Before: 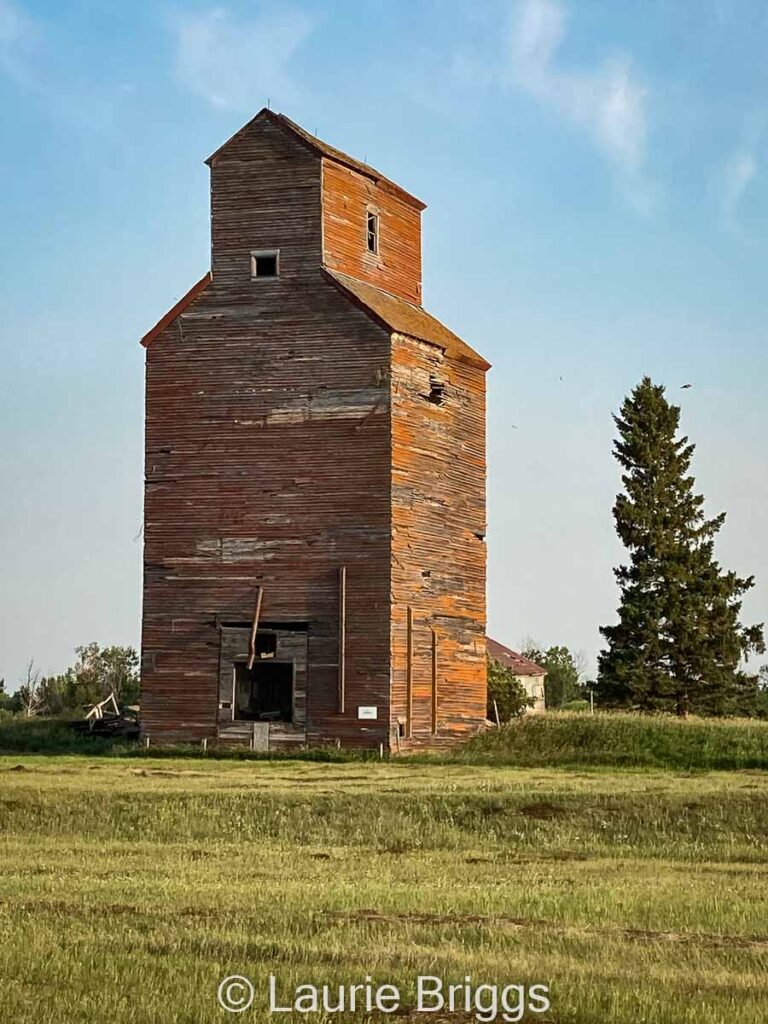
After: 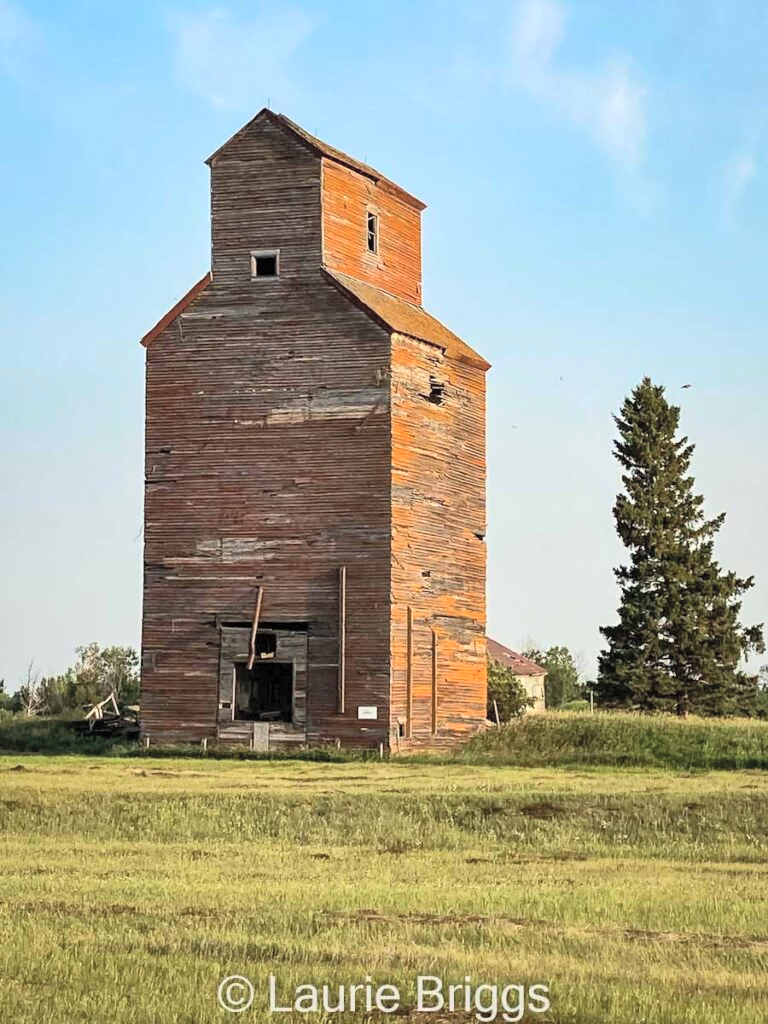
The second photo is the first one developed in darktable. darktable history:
tone equalizer: -8 EV -0.417 EV, -7 EV -0.389 EV, -6 EV -0.333 EV, -5 EV -0.222 EV, -3 EV 0.222 EV, -2 EV 0.333 EV, -1 EV 0.389 EV, +0 EV 0.417 EV, edges refinement/feathering 500, mask exposure compensation -1.57 EV, preserve details no
global tonemap: drago (0.7, 100)
